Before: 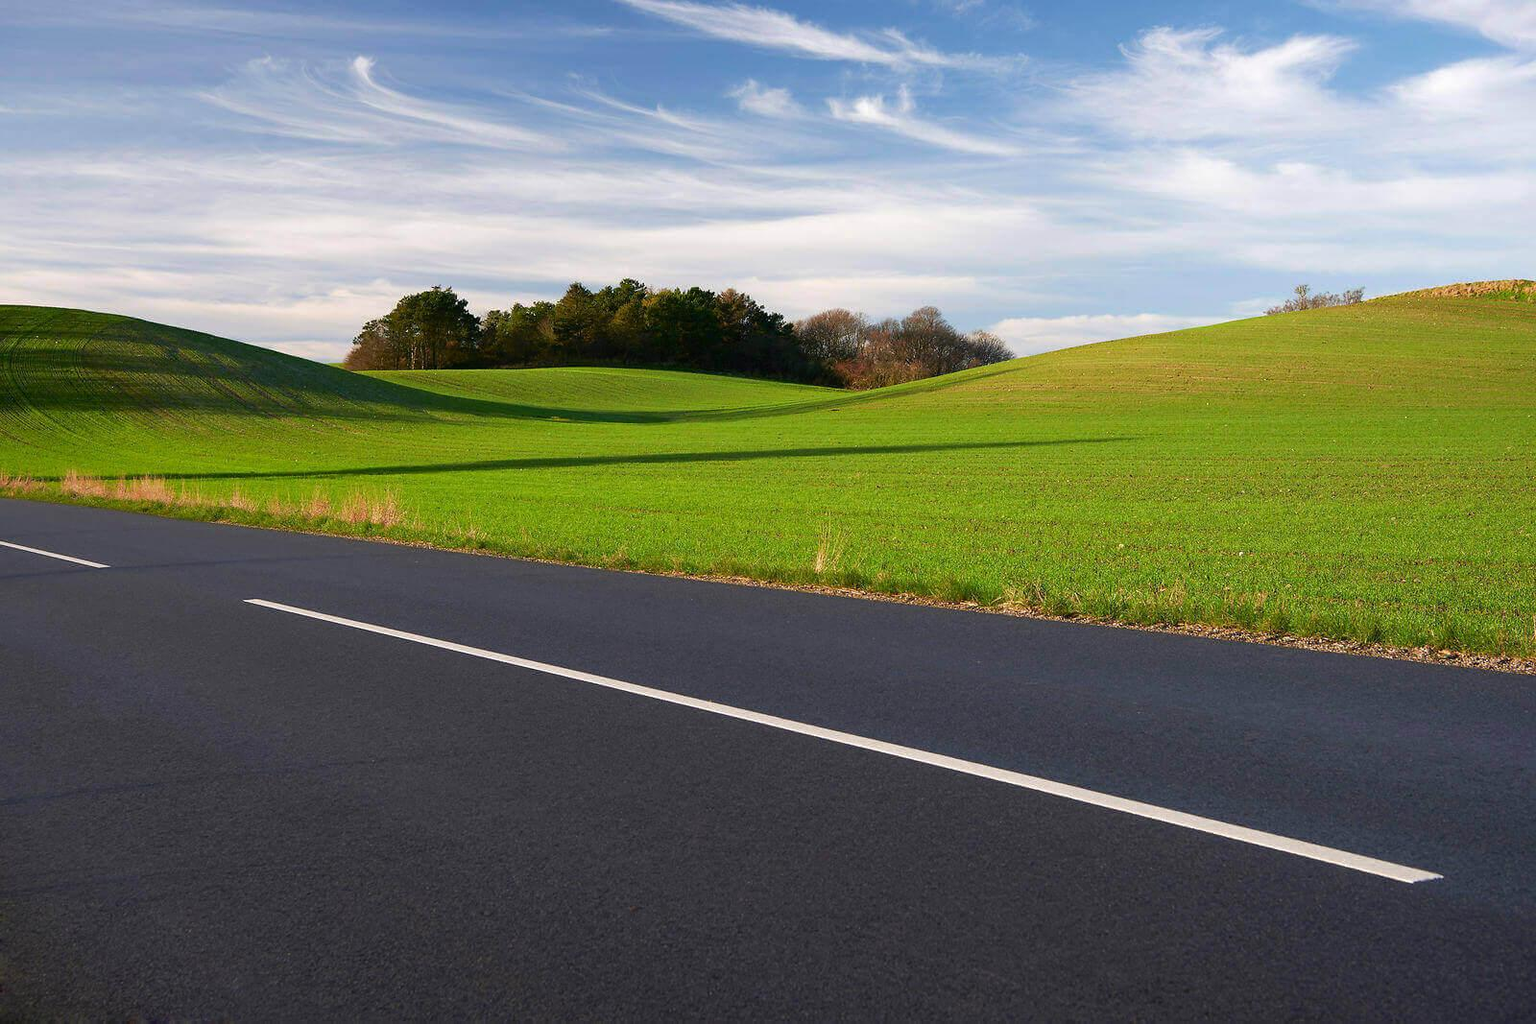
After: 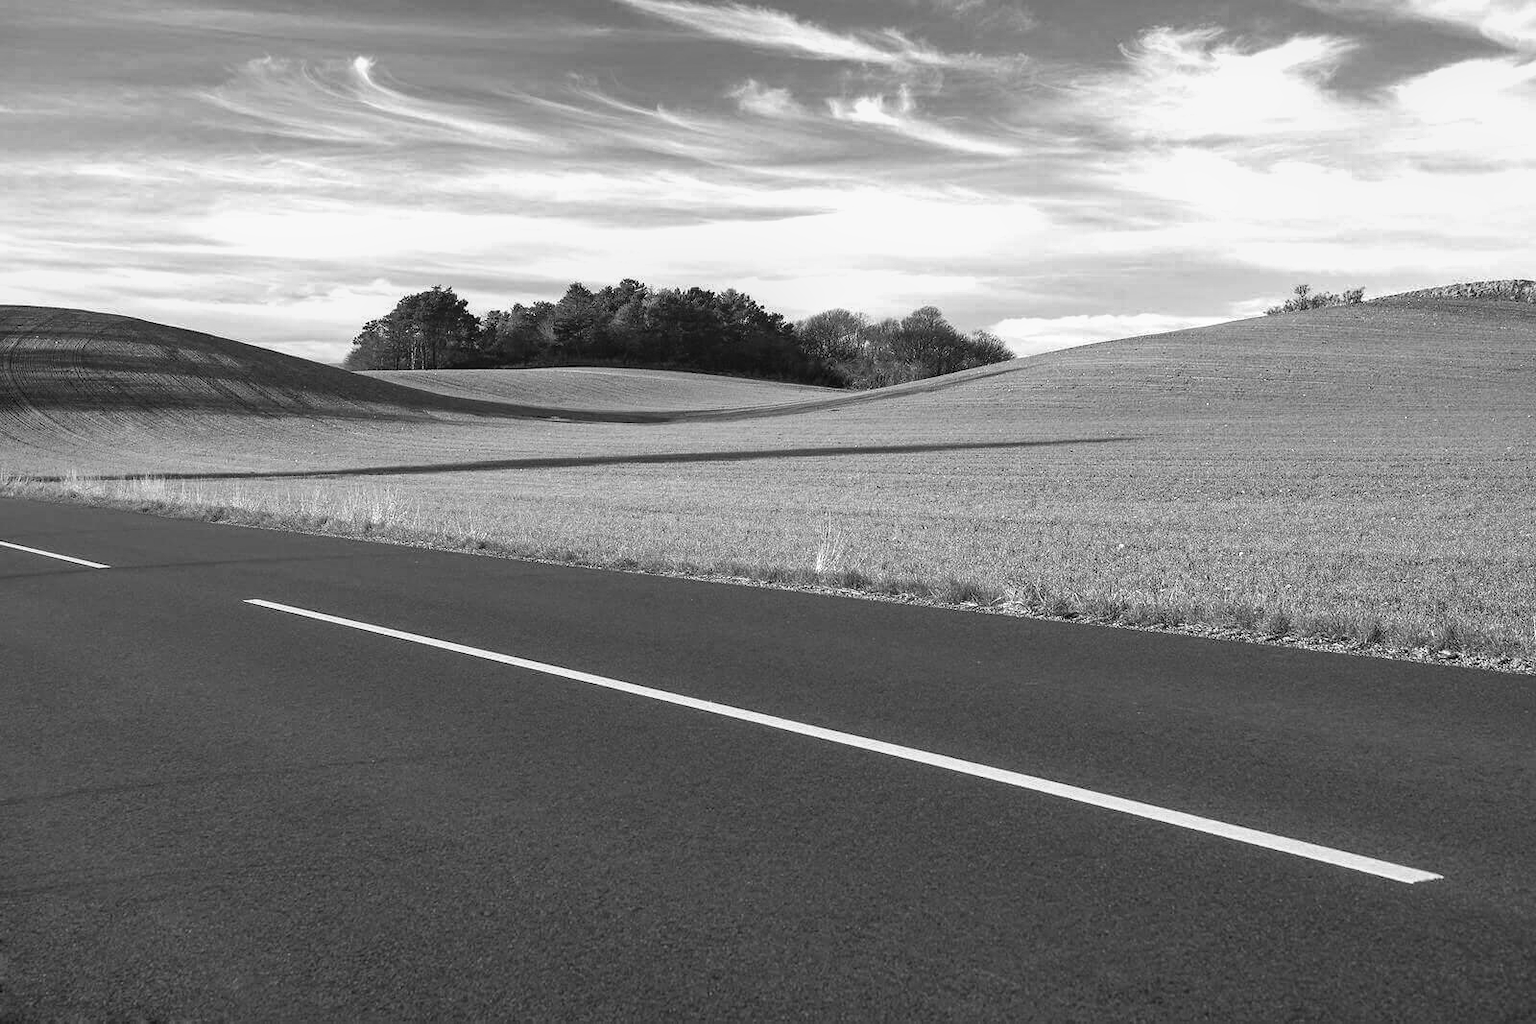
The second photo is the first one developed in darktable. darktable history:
exposure: black level correction 0, exposure 0.5 EV, compensate exposure bias true, compensate highlight preservation false
local contrast: on, module defaults
monochrome: a 30.25, b 92.03
shadows and highlights: low approximation 0.01, soften with gaussian
